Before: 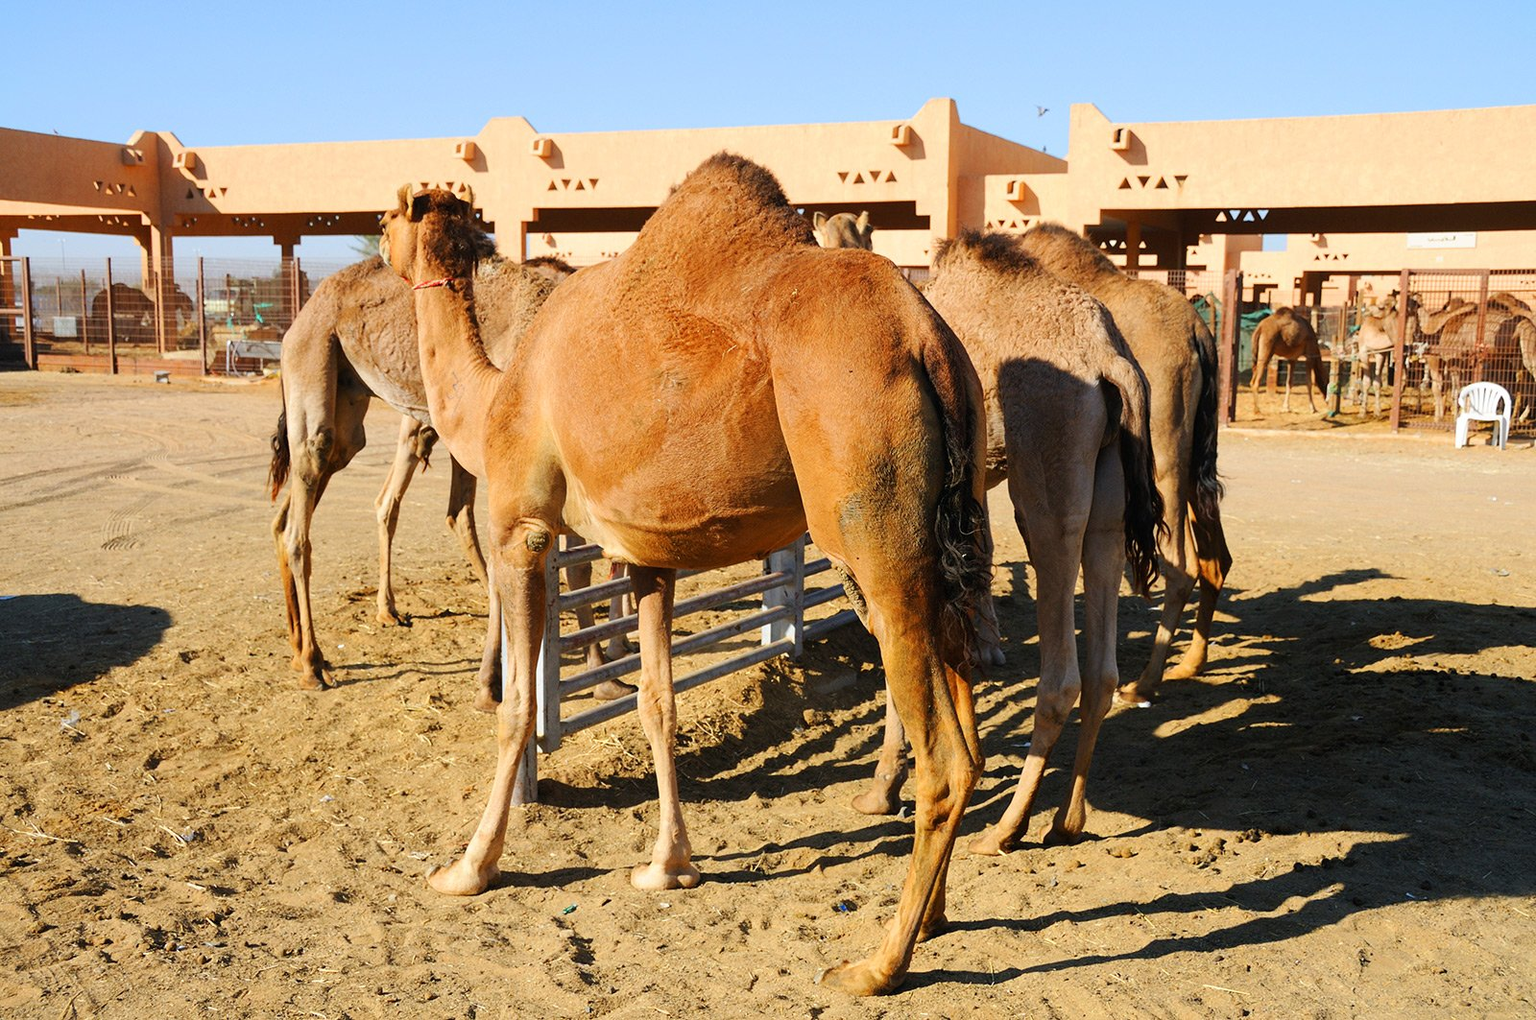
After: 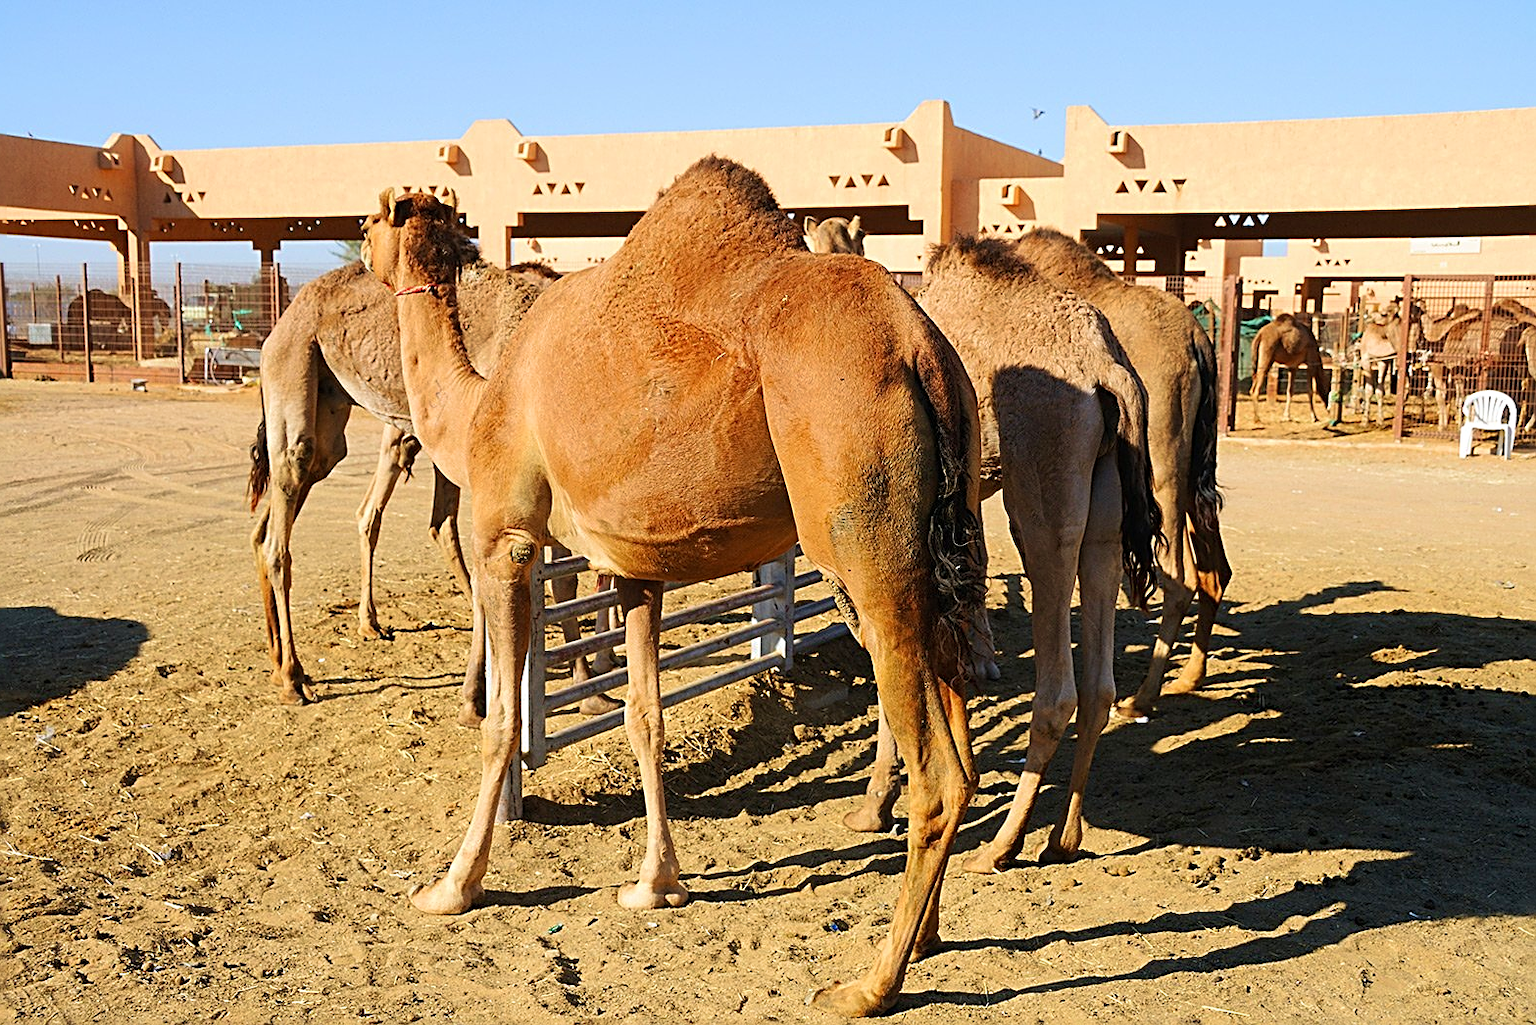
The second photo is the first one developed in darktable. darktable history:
sharpen: radius 2.549, amount 0.637
velvia: on, module defaults
crop: left 1.732%, right 0.279%, bottom 1.529%
